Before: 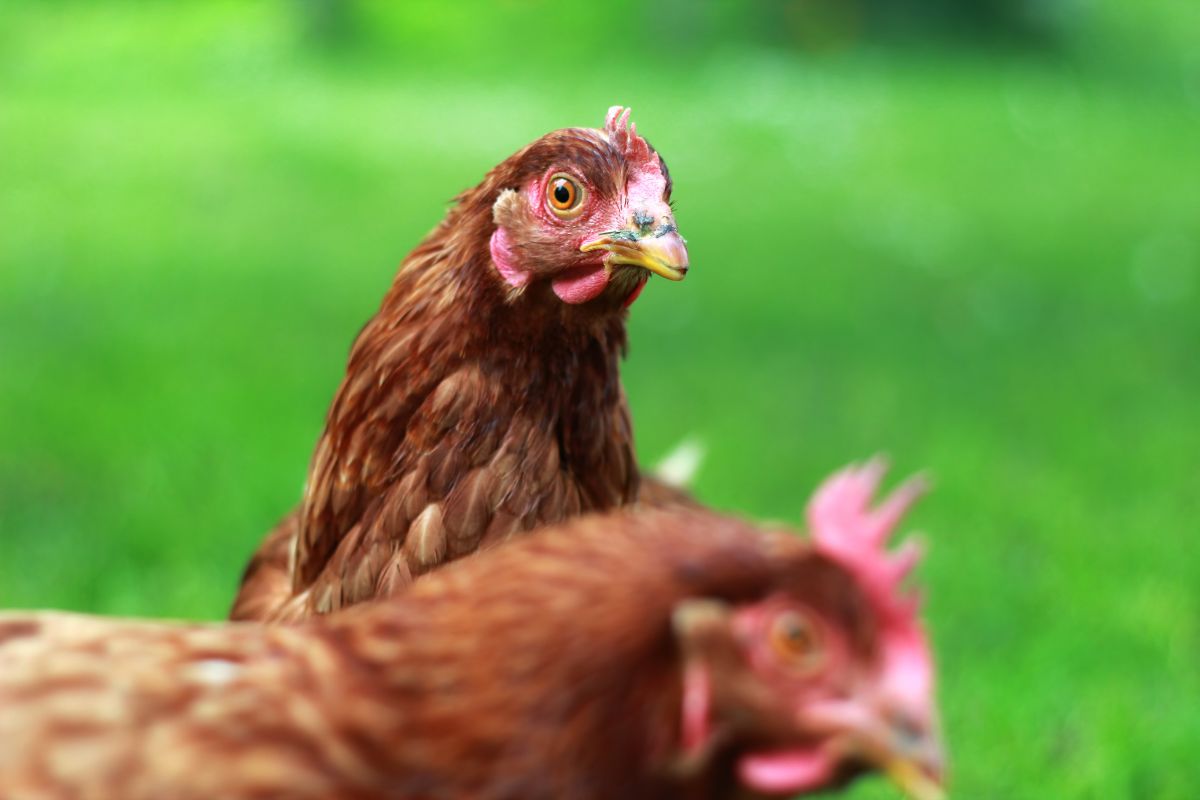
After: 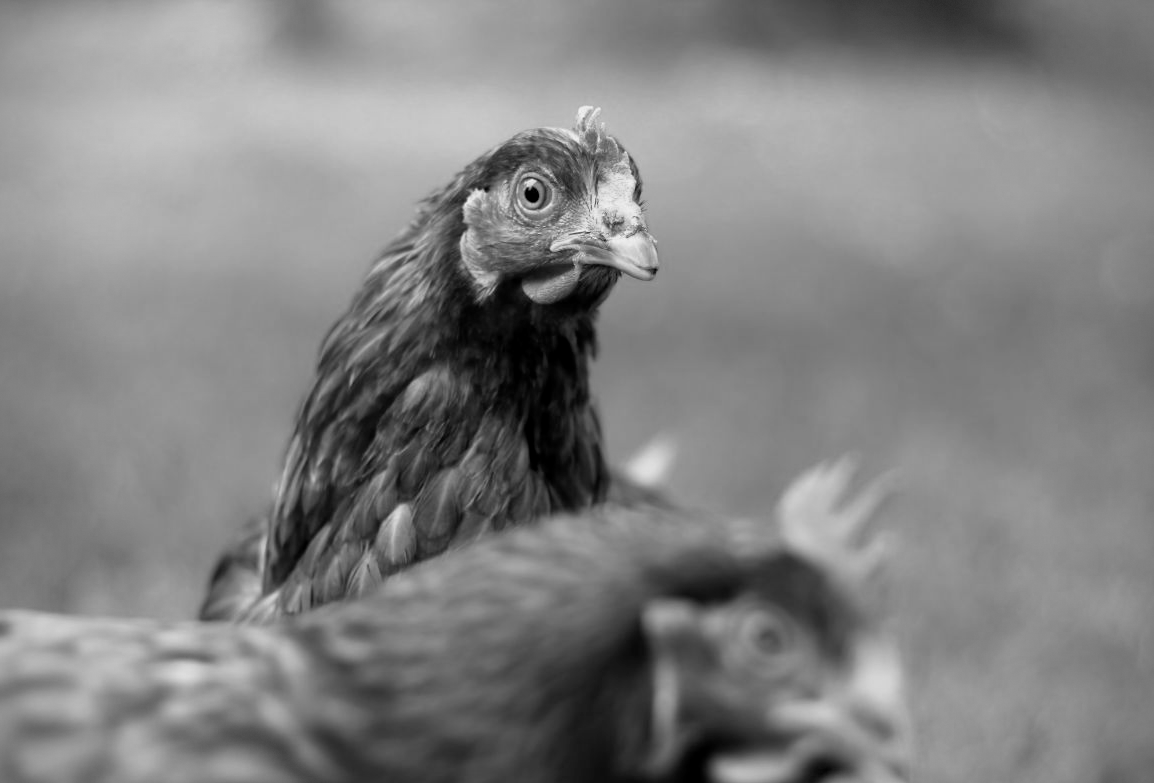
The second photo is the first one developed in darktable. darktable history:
exposure: black level correction 0.009, exposure -0.164 EV, compensate highlight preservation false
vignetting: dithering 8-bit output
color calibration: output gray [0.714, 0.278, 0, 0], x 0.383, y 0.372, temperature 3908.22 K
crop and rotate: left 2.513%, right 1.318%, bottom 2.056%
